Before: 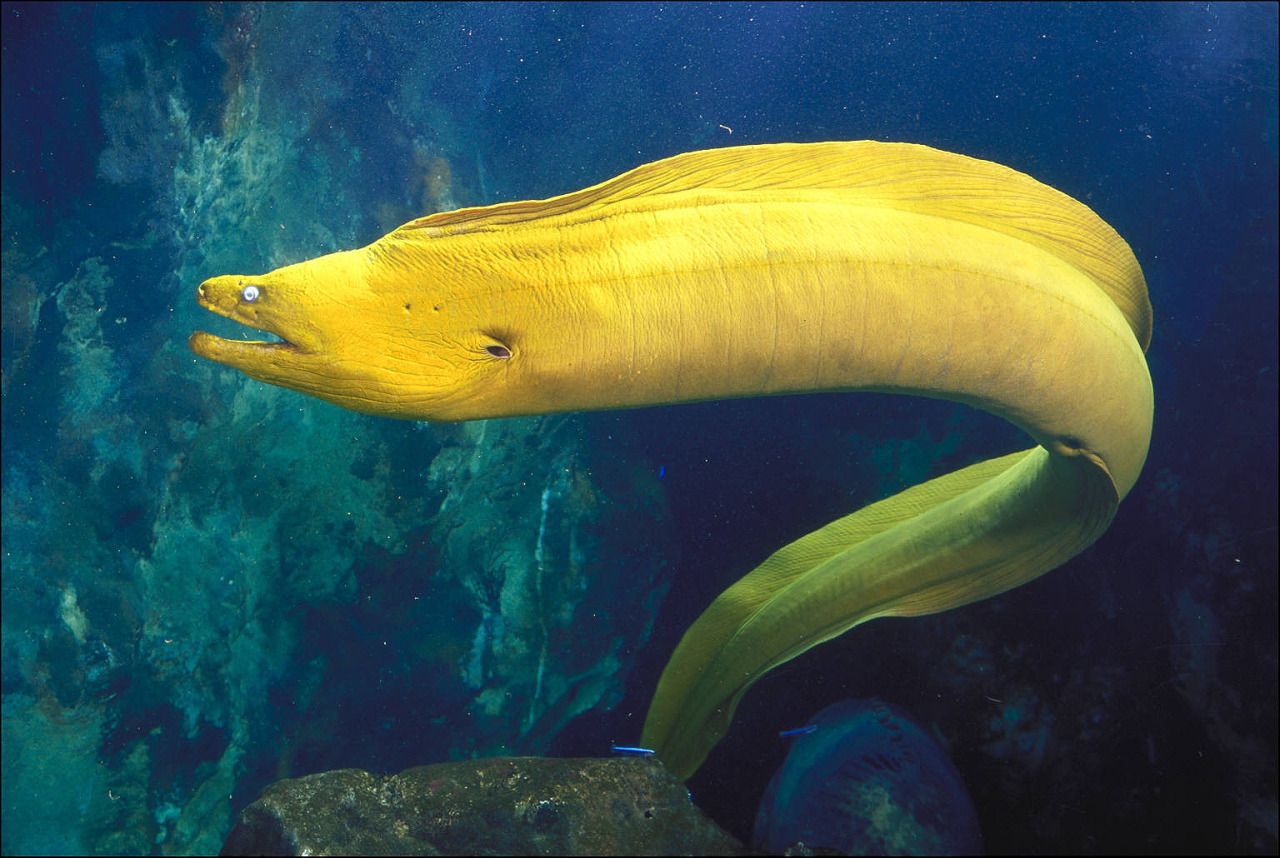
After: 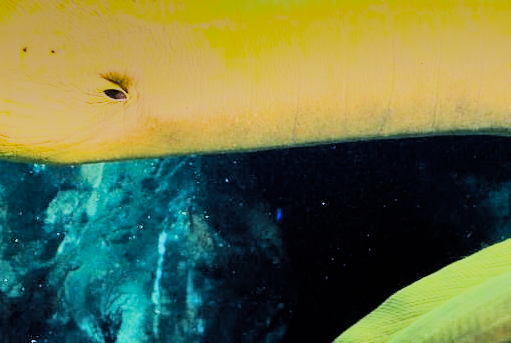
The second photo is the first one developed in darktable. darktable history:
filmic rgb: black relative exposure -5 EV, white relative exposure 3.5 EV, hardness 3.19, contrast 1.2, highlights saturation mix -50%
exposure: exposure 0.493 EV, compensate highlight preservation false
crop: left 30%, top 30%, right 30%, bottom 30%
shadows and highlights: shadows 80.73, white point adjustment -9.07, highlights -61.46, soften with gaussian
rgb curve: curves: ch0 [(0, 0) (0.21, 0.15) (0.24, 0.21) (0.5, 0.75) (0.75, 0.96) (0.89, 0.99) (1, 1)]; ch1 [(0, 0.02) (0.21, 0.13) (0.25, 0.2) (0.5, 0.67) (0.75, 0.9) (0.89, 0.97) (1, 1)]; ch2 [(0, 0.02) (0.21, 0.13) (0.25, 0.2) (0.5, 0.67) (0.75, 0.9) (0.89, 0.97) (1, 1)], compensate middle gray true
